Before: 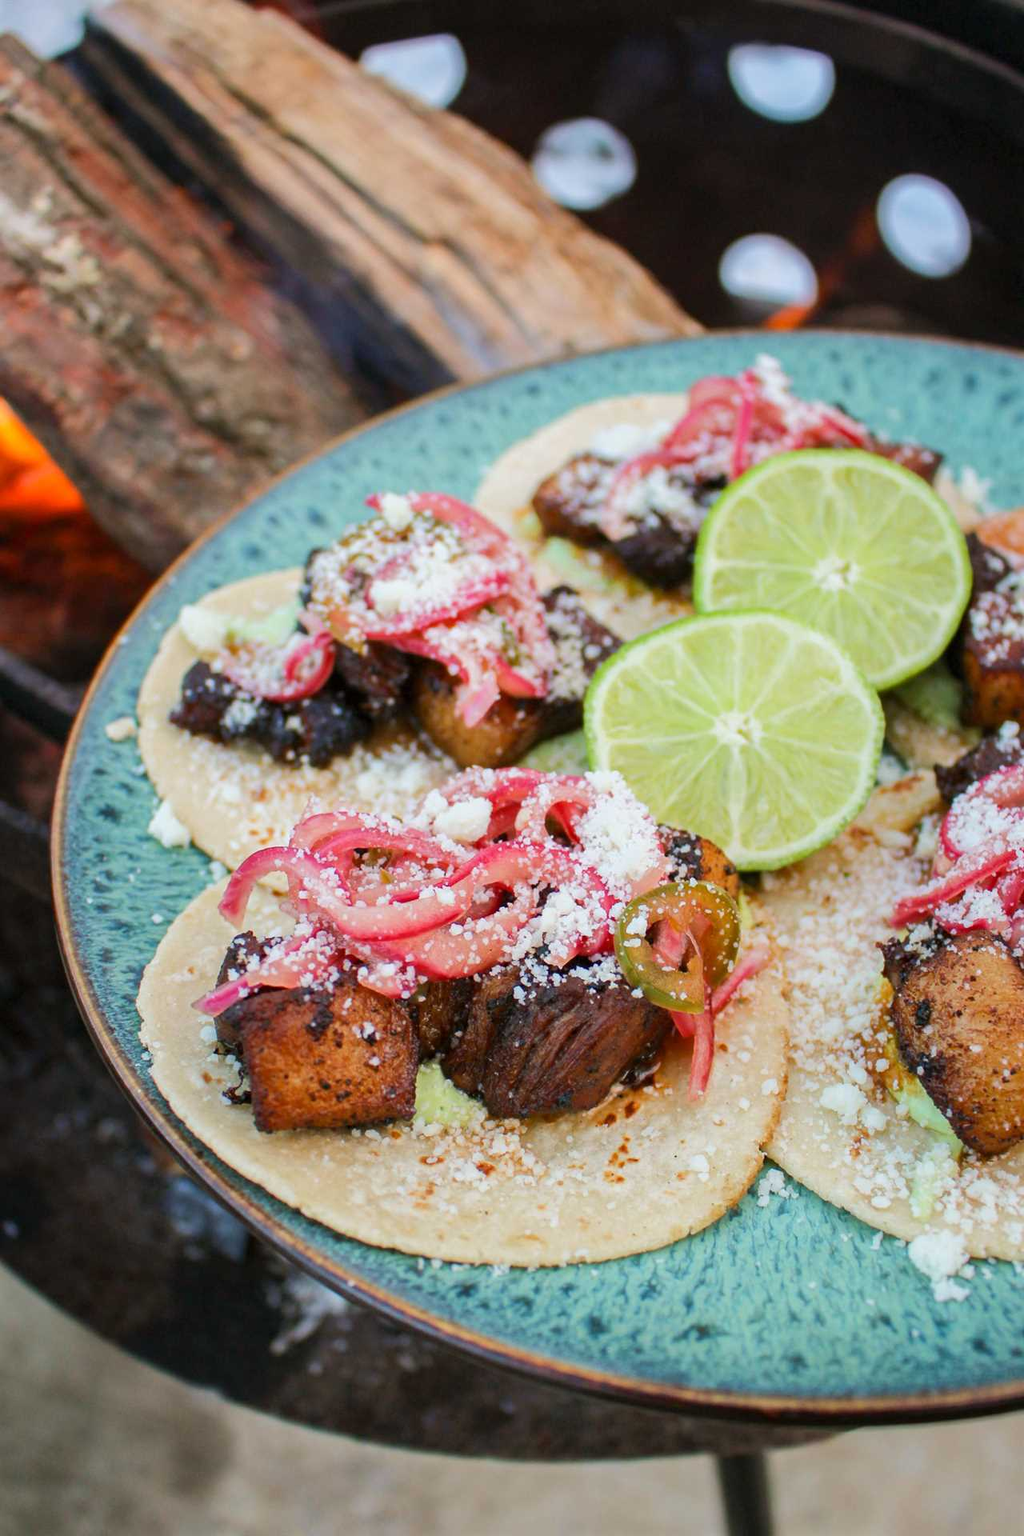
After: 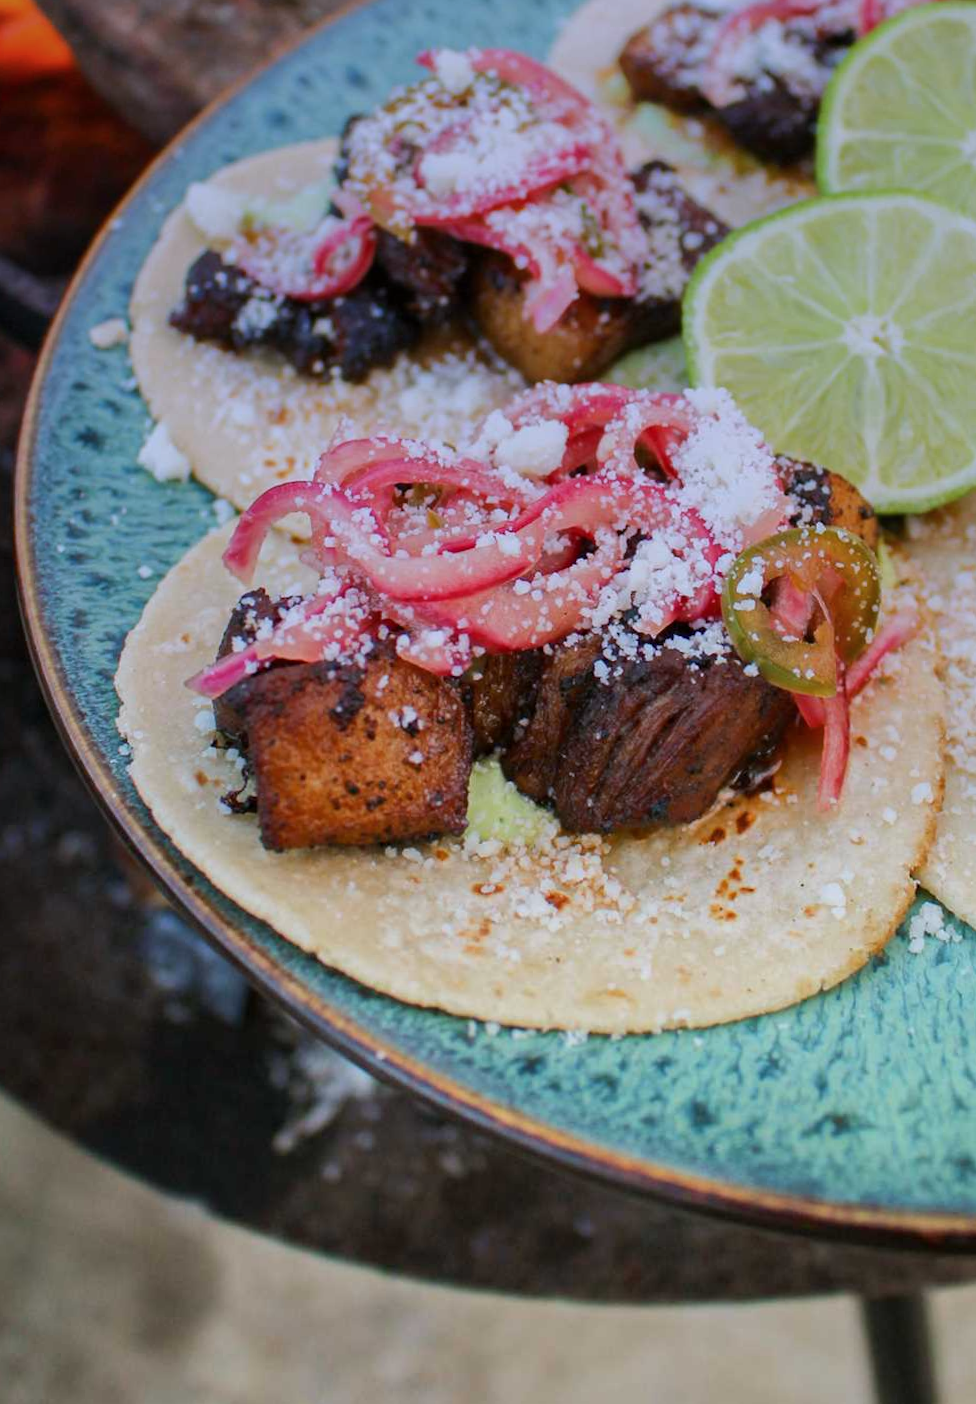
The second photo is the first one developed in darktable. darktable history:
crop: top 26.531%, right 17.959%
rotate and perspective: rotation 0.215°, lens shift (vertical) -0.139, crop left 0.069, crop right 0.939, crop top 0.002, crop bottom 0.996
graduated density: hue 238.83°, saturation 50%
